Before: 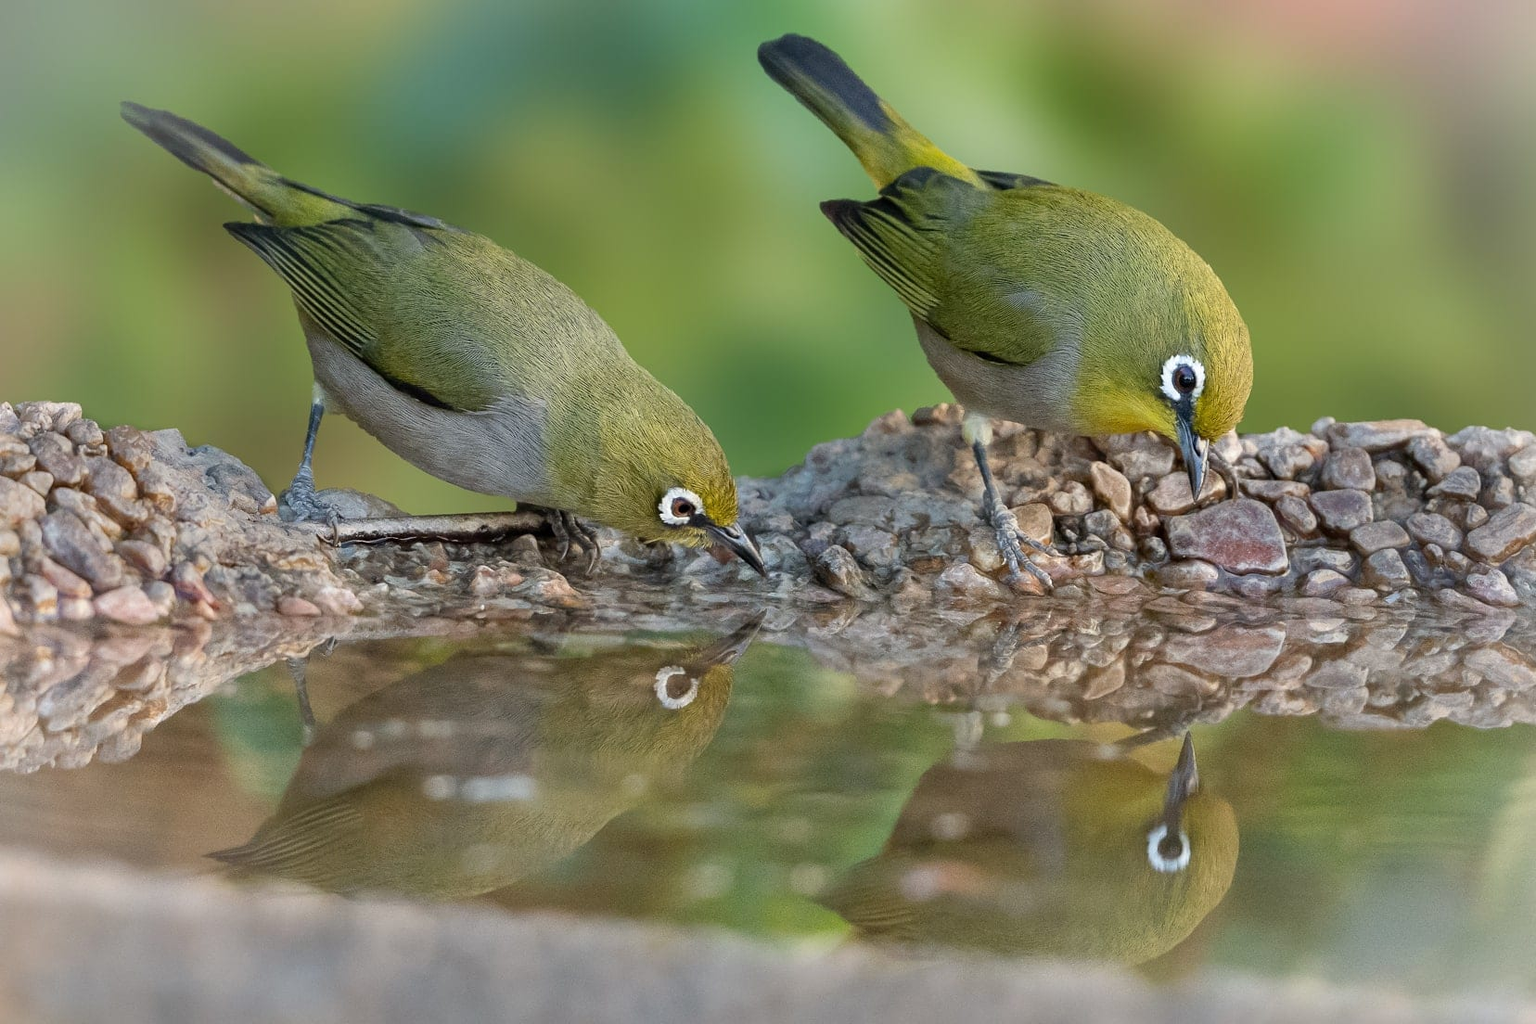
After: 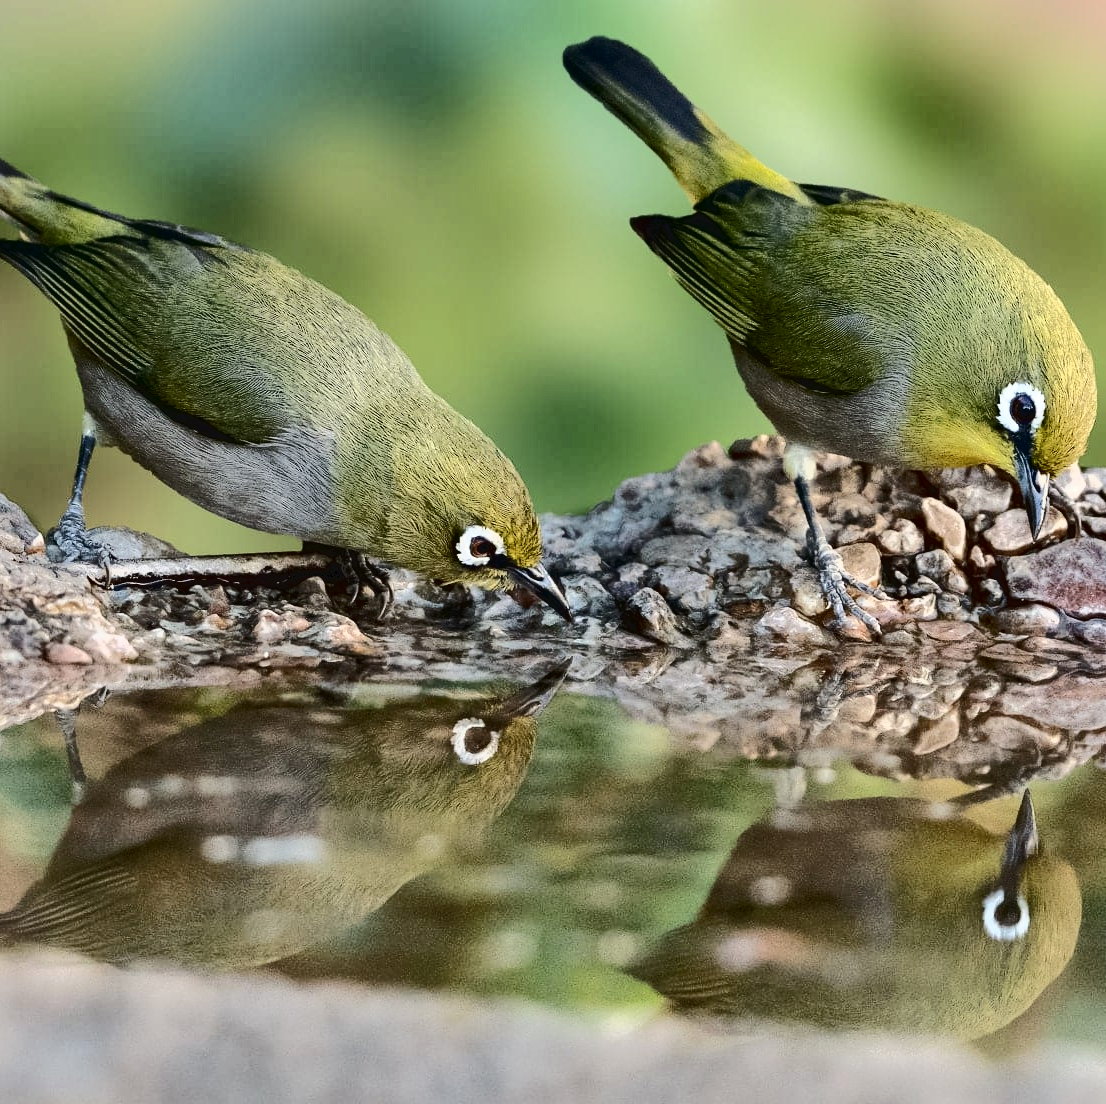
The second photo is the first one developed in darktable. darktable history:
crop: left 15.382%, right 17.815%
tone curve: curves: ch0 [(0, 0) (0.003, 0.043) (0.011, 0.043) (0.025, 0.035) (0.044, 0.042) (0.069, 0.035) (0.1, 0.03) (0.136, 0.017) (0.177, 0.03) (0.224, 0.06) (0.277, 0.118) (0.335, 0.189) (0.399, 0.297) (0.468, 0.483) (0.543, 0.631) (0.623, 0.746) (0.709, 0.823) (0.801, 0.944) (0.898, 0.966) (1, 1)], color space Lab, independent channels, preserve colors none
